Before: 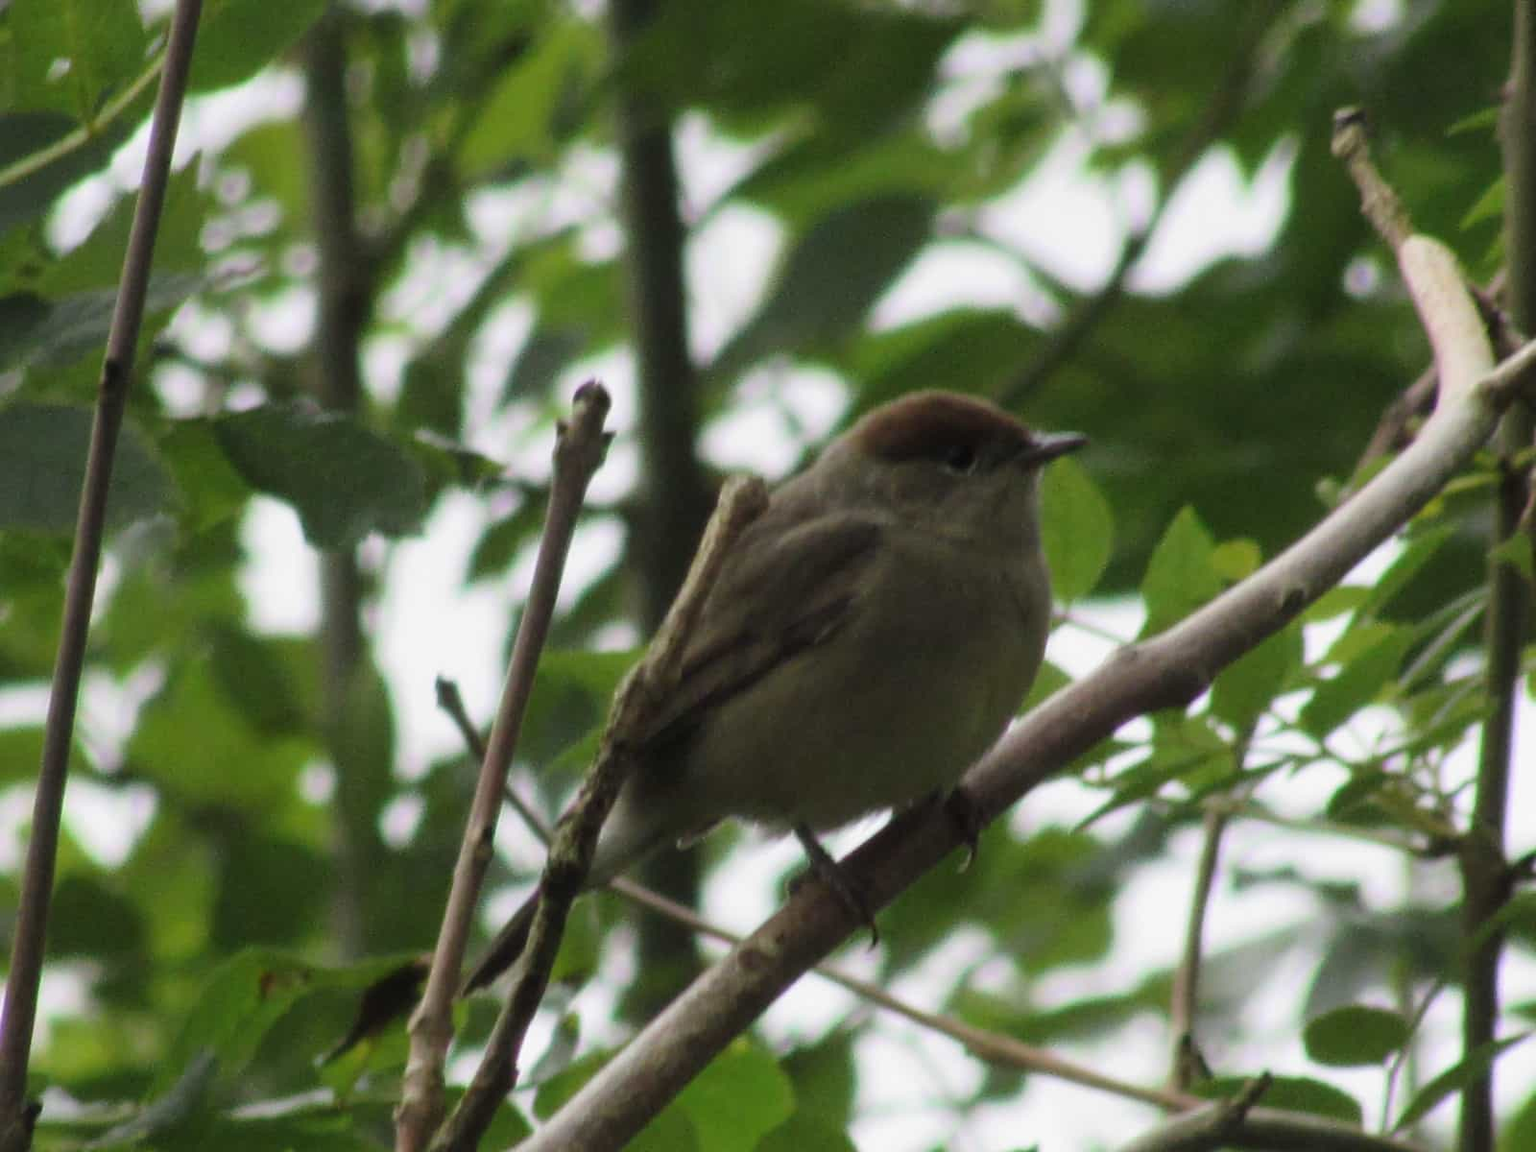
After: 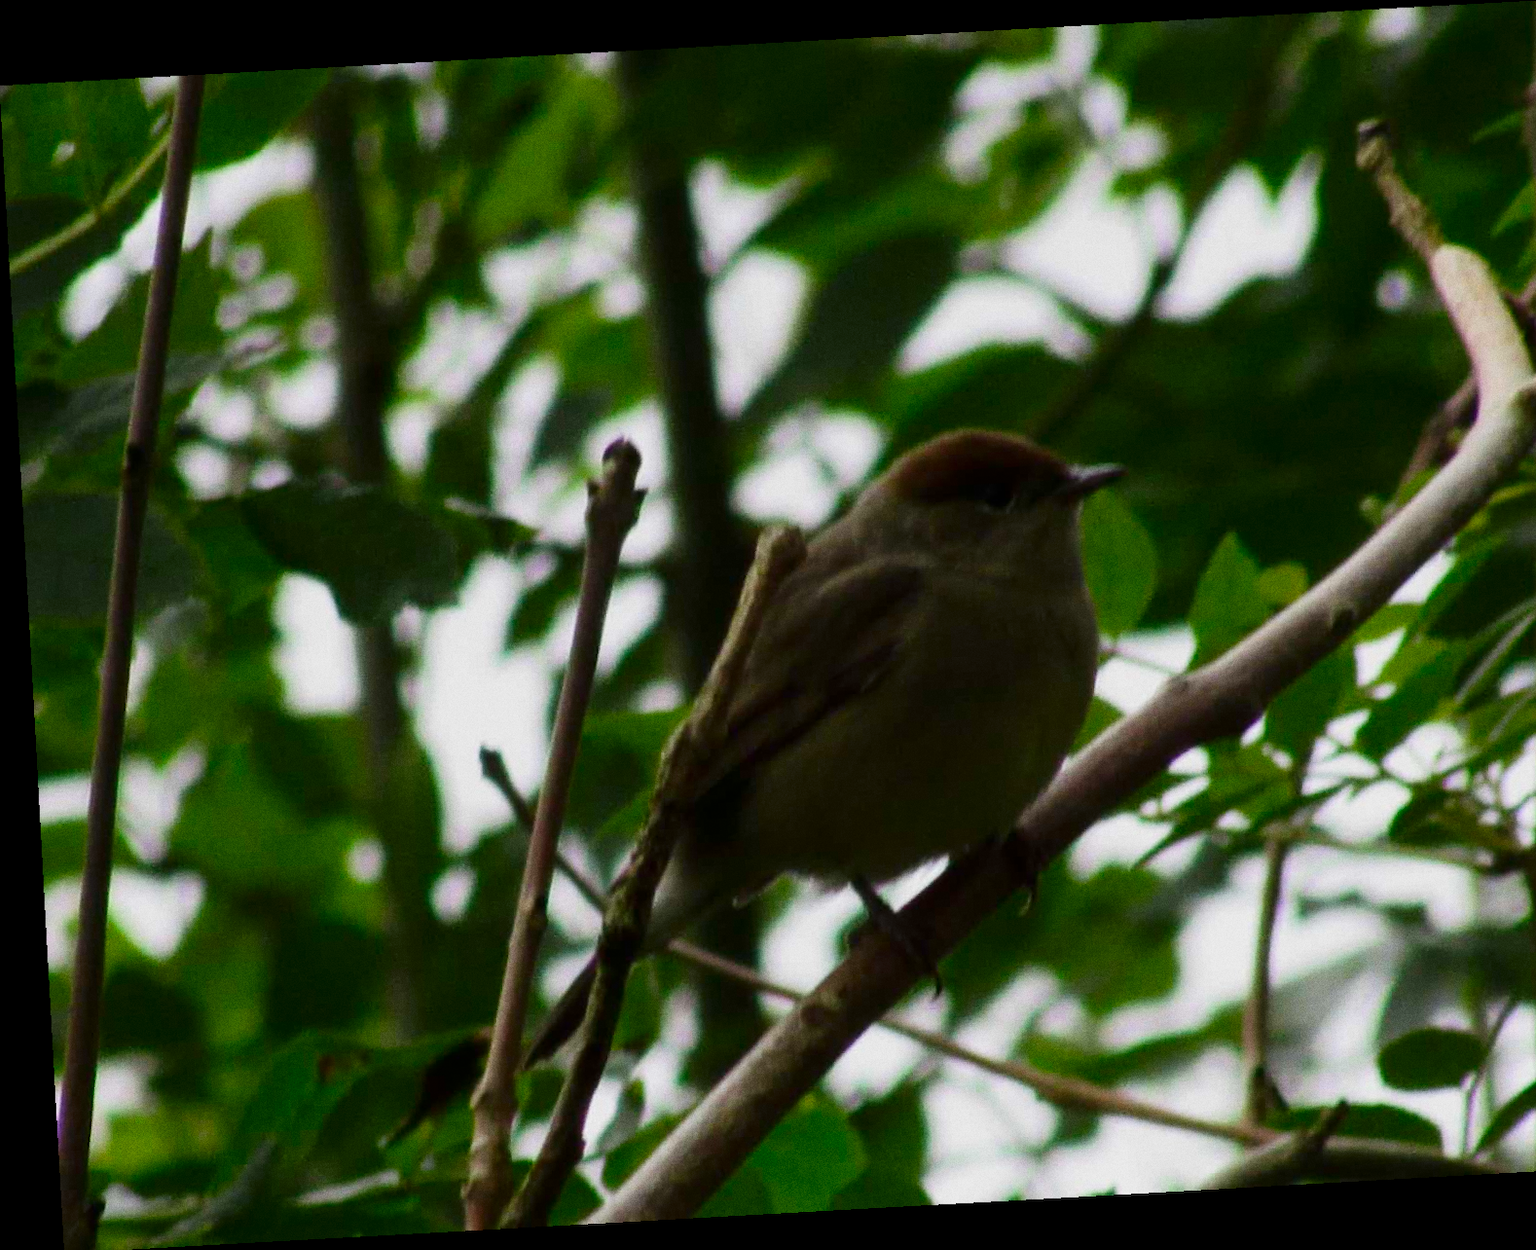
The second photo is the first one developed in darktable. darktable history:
tone curve: curves: ch0 [(0, 0) (0.004, 0.002) (0.02, 0.013) (0.218, 0.218) (0.664, 0.718) (0.832, 0.873) (1, 1)], preserve colors none
crop and rotate: right 5.167%
rotate and perspective: rotation -3.18°, automatic cropping off
base curve: curves: ch0 [(0, 0) (0.472, 0.508) (1, 1)]
exposure: exposure -0.177 EV, compensate highlight preservation false
grain: coarseness 0.09 ISO
contrast brightness saturation: brightness -0.25, saturation 0.2
